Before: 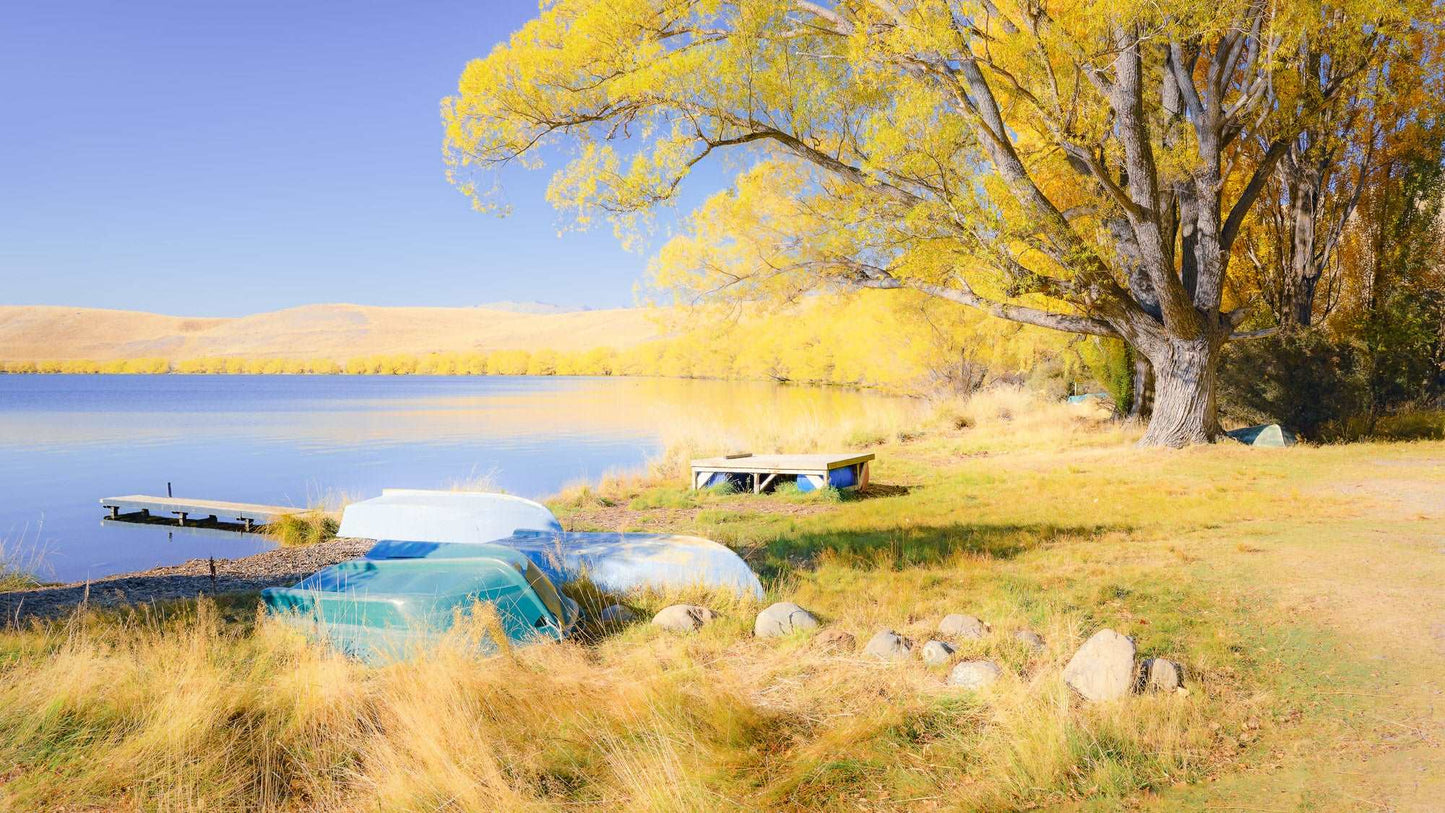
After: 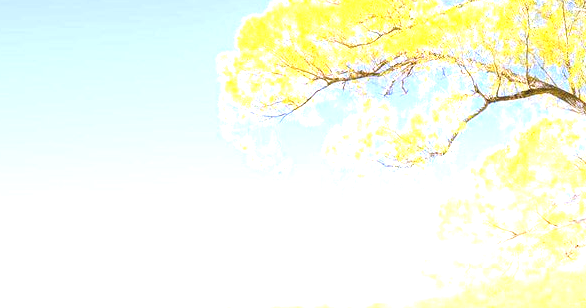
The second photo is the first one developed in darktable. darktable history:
white balance: red 0.967, blue 1.119, emerald 0.756
exposure: black level correction -0.002, exposure 1.35 EV, compensate highlight preservation false
crop: left 15.452%, top 5.459%, right 43.956%, bottom 56.62%
